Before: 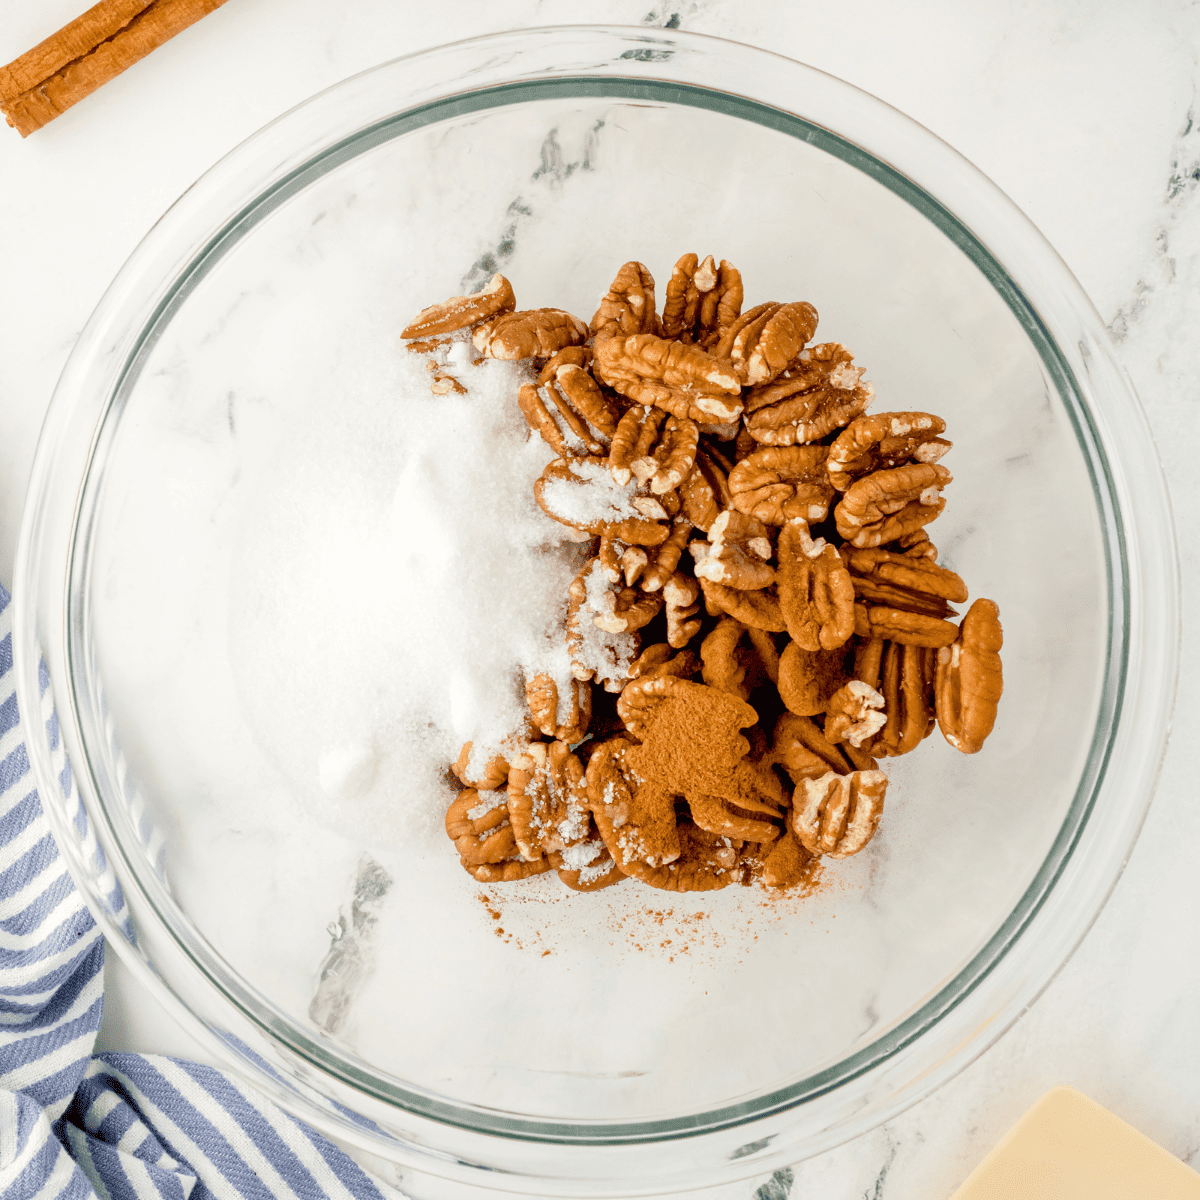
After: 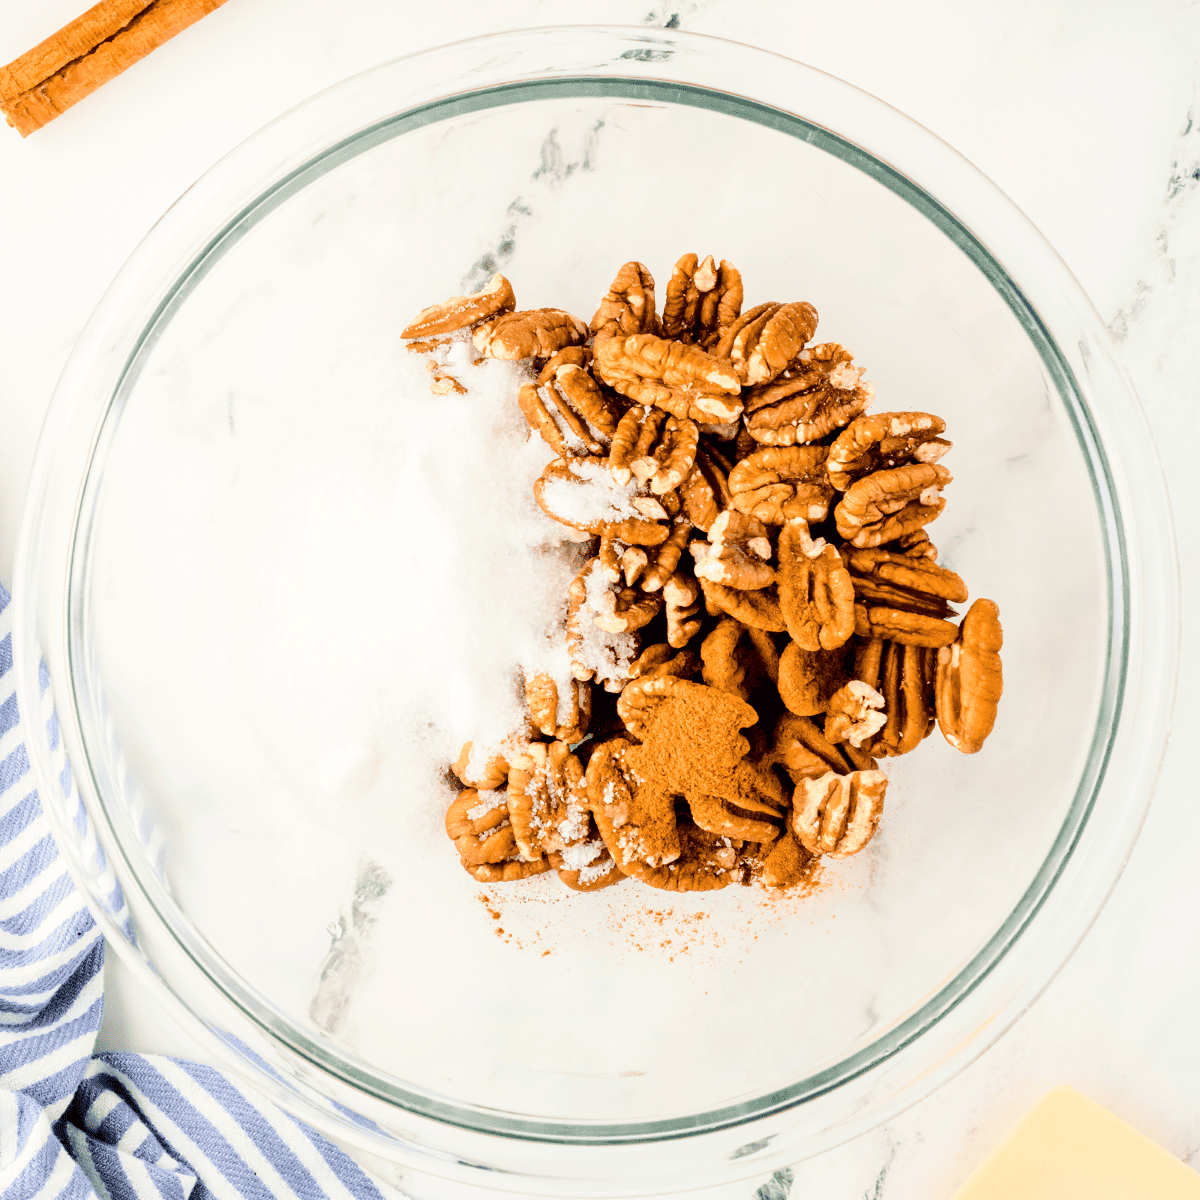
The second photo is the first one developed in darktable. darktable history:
tone equalizer: edges refinement/feathering 500, mask exposure compensation -1.57 EV, preserve details no
base curve: curves: ch0 [(0, 0) (0.036, 0.025) (0.121, 0.166) (0.206, 0.329) (0.605, 0.79) (1, 1)]
